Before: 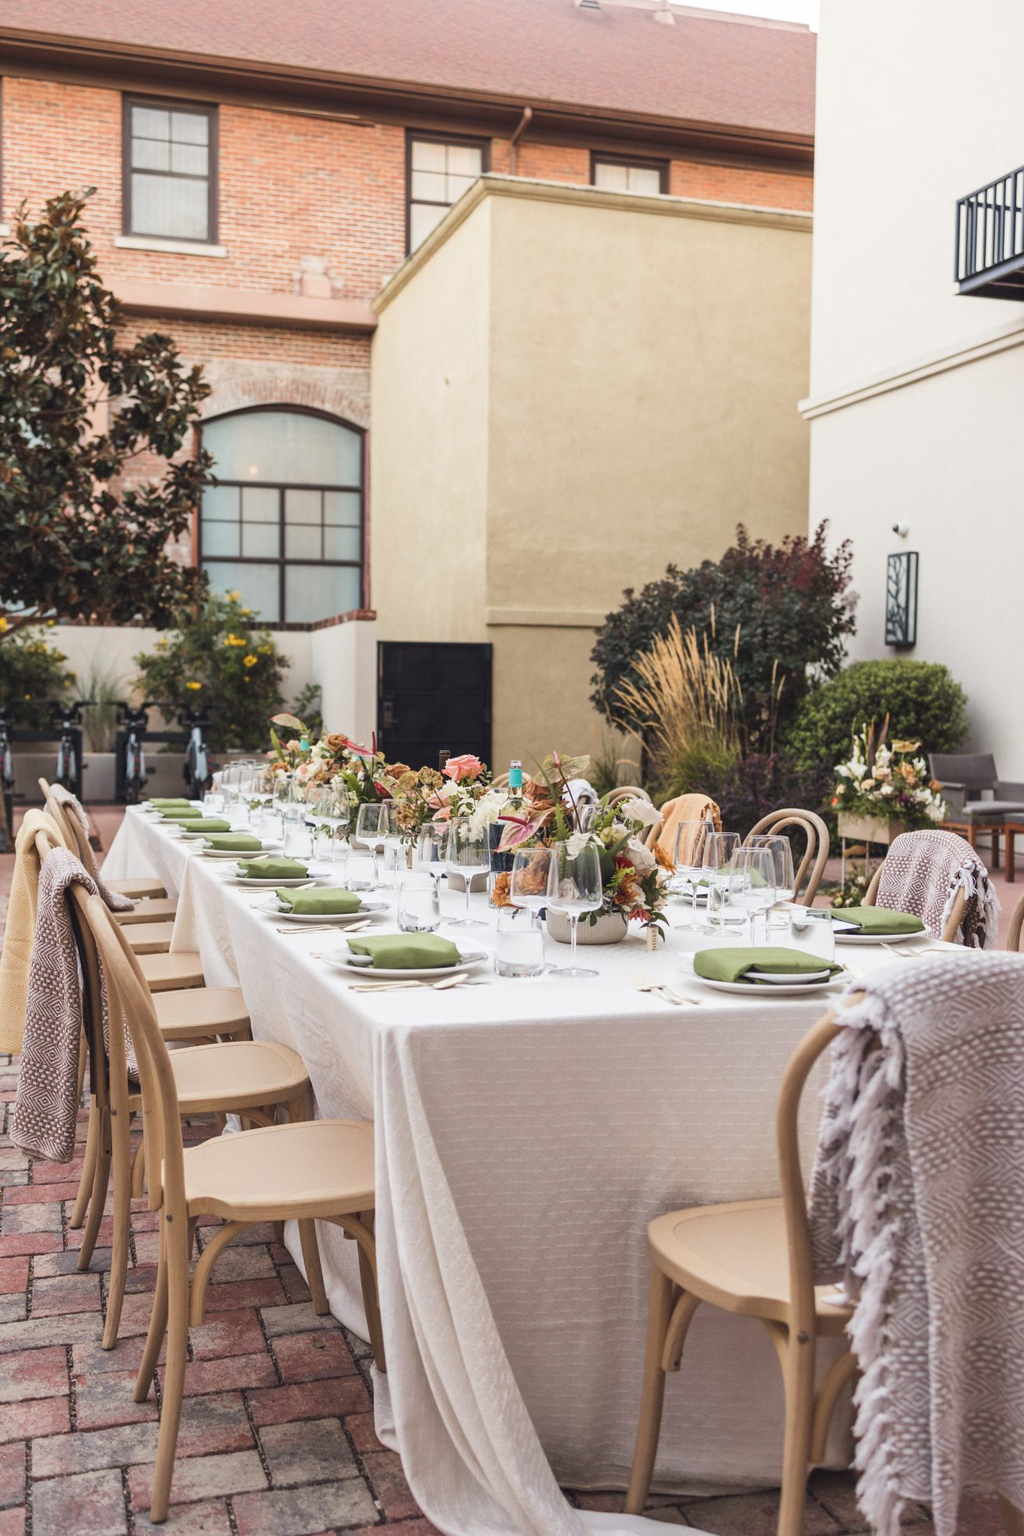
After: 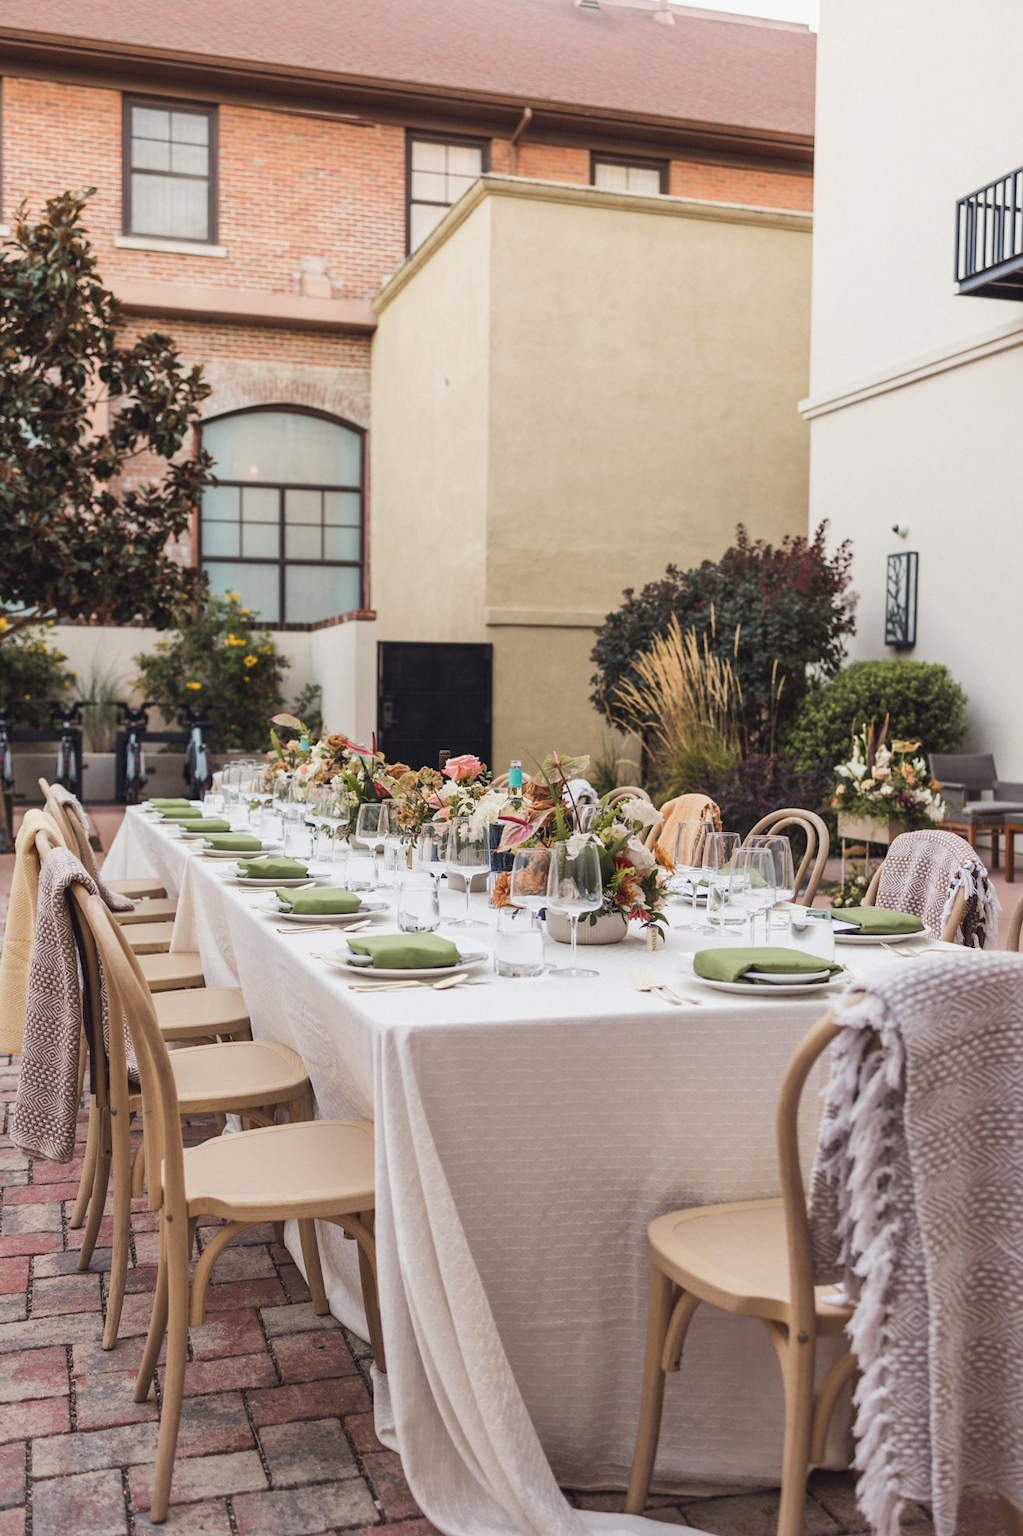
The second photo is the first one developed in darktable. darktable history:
tone equalizer: edges refinement/feathering 500, mask exposure compensation -1.57 EV, preserve details no
exposure: black level correction 0.002, exposure -0.105 EV, compensate highlight preservation false
